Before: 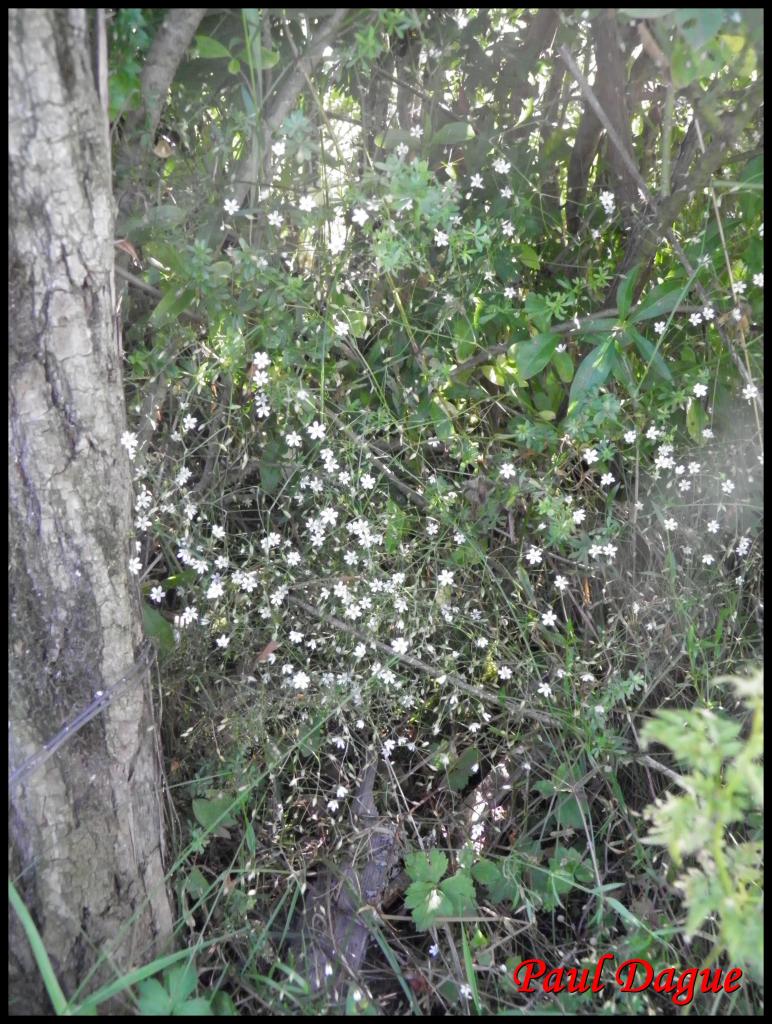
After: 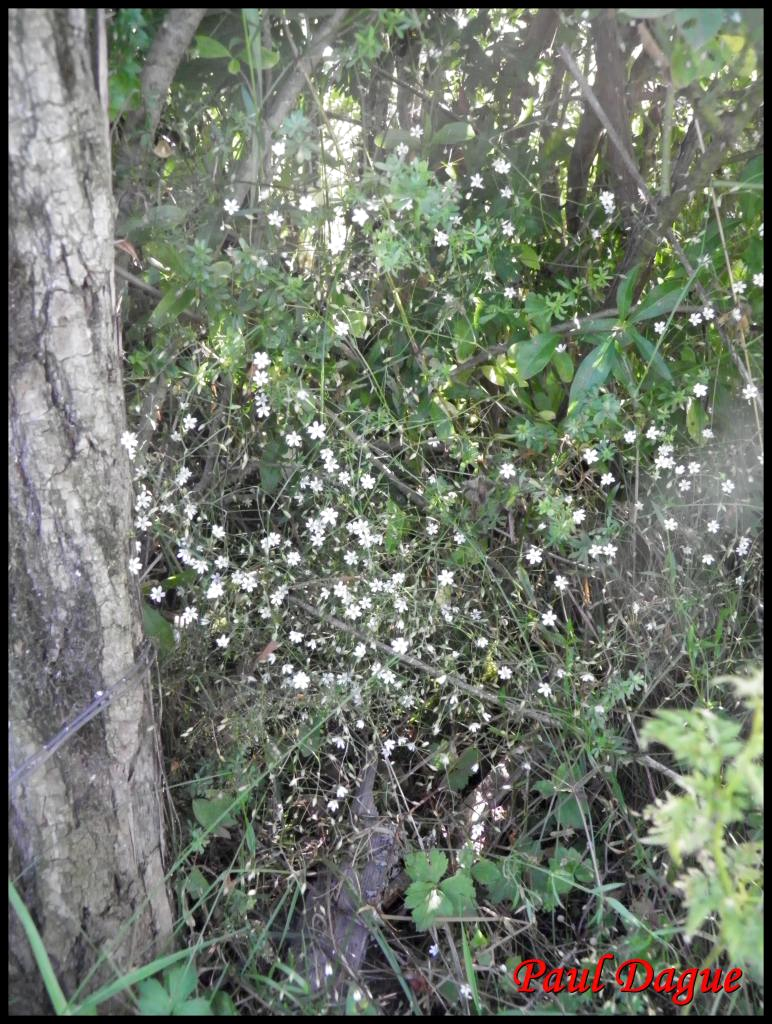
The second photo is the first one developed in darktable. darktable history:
local contrast: mode bilateral grid, contrast 20, coarseness 50, detail 120%, midtone range 0.2
tone equalizer: on, module defaults
